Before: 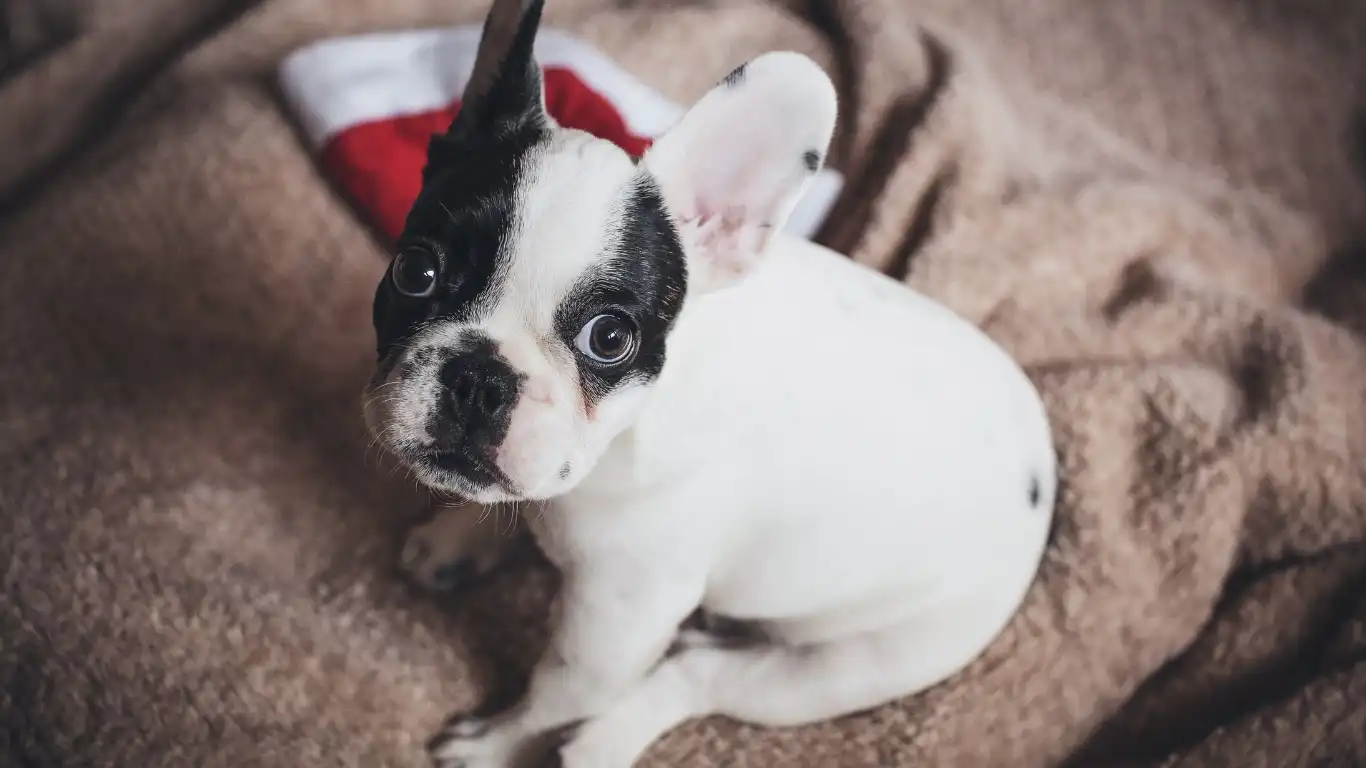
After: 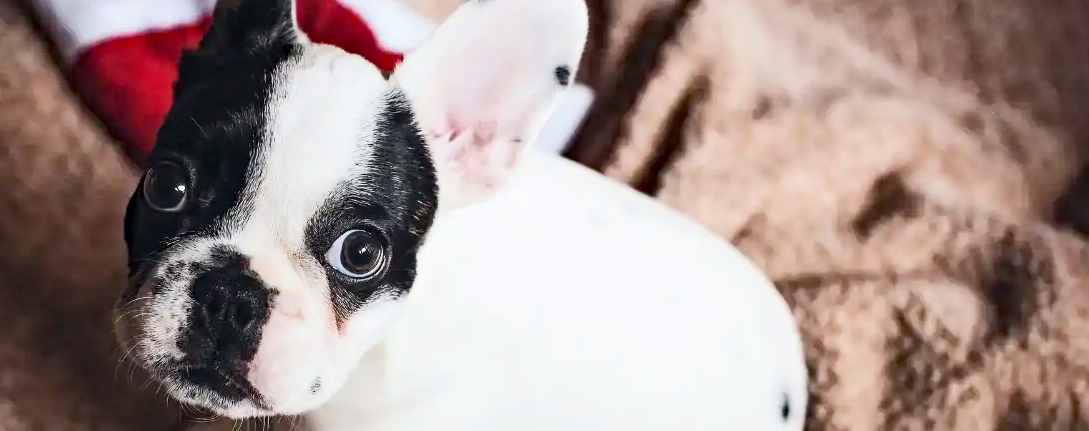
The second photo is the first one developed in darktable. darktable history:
crop: left 18.246%, top 11.085%, right 2.007%, bottom 32.733%
haze removal: strength 0.5, distance 0.425, compatibility mode true
tone equalizer: -8 EV 0.023 EV, -7 EV -0.039 EV, -6 EV 0.009 EV, -5 EV 0.056 EV, -4 EV 0.246 EV, -3 EV 0.642 EV, -2 EV 0.58 EV, -1 EV 0.205 EV, +0 EV 0.032 EV, edges refinement/feathering 500, mask exposure compensation -1.57 EV, preserve details no
